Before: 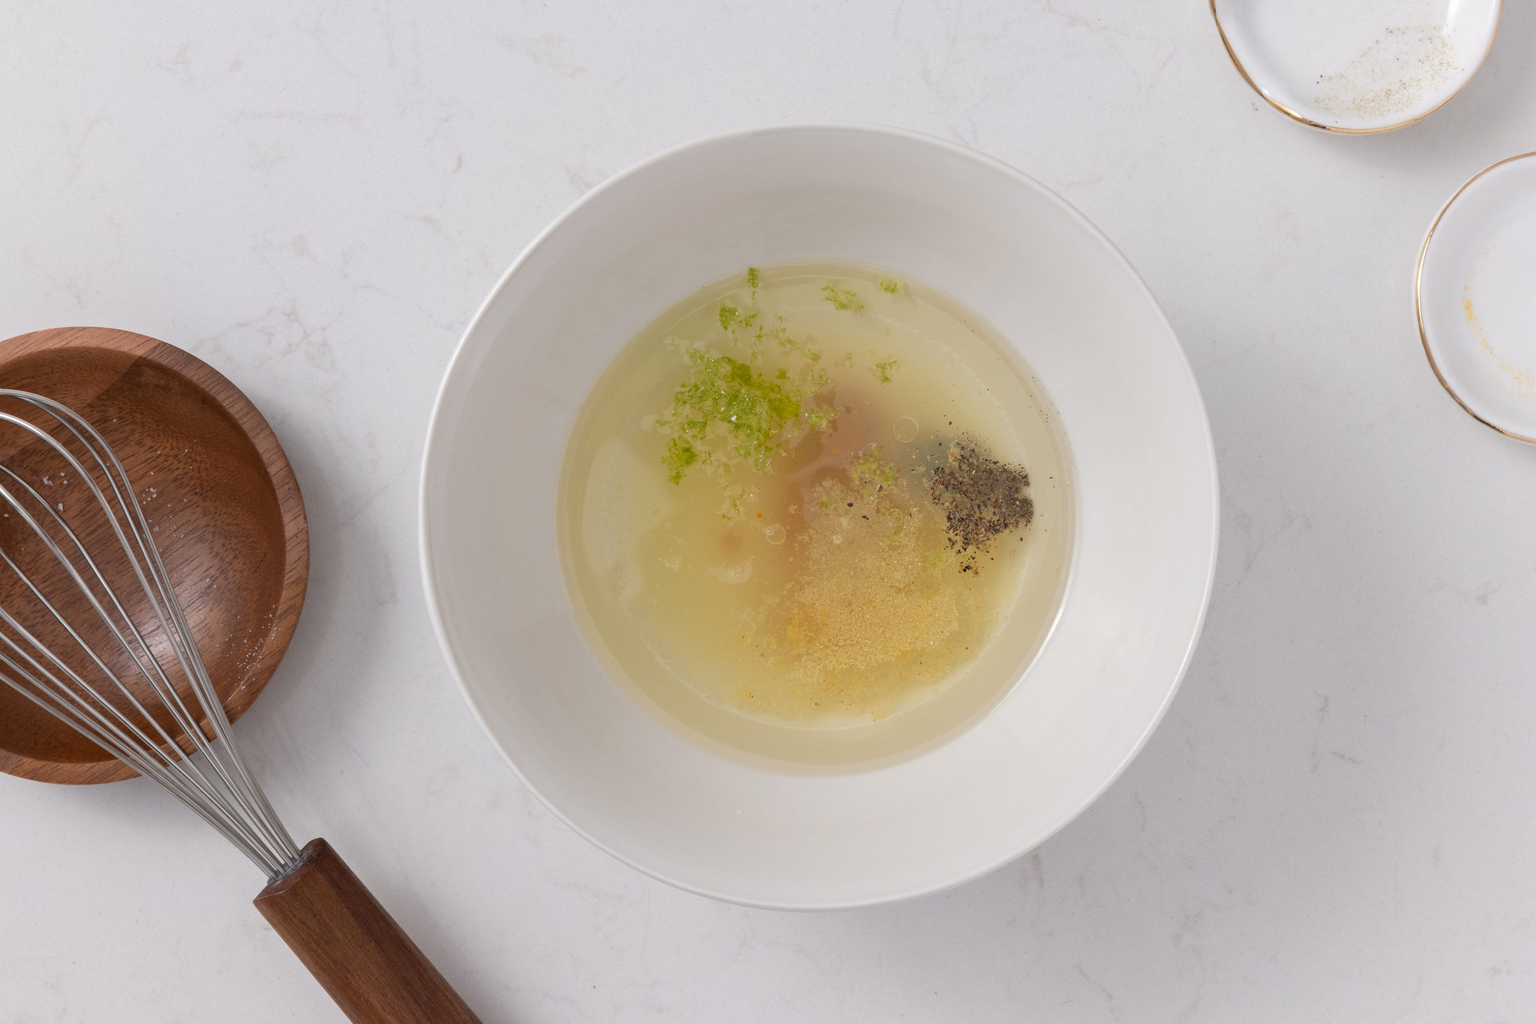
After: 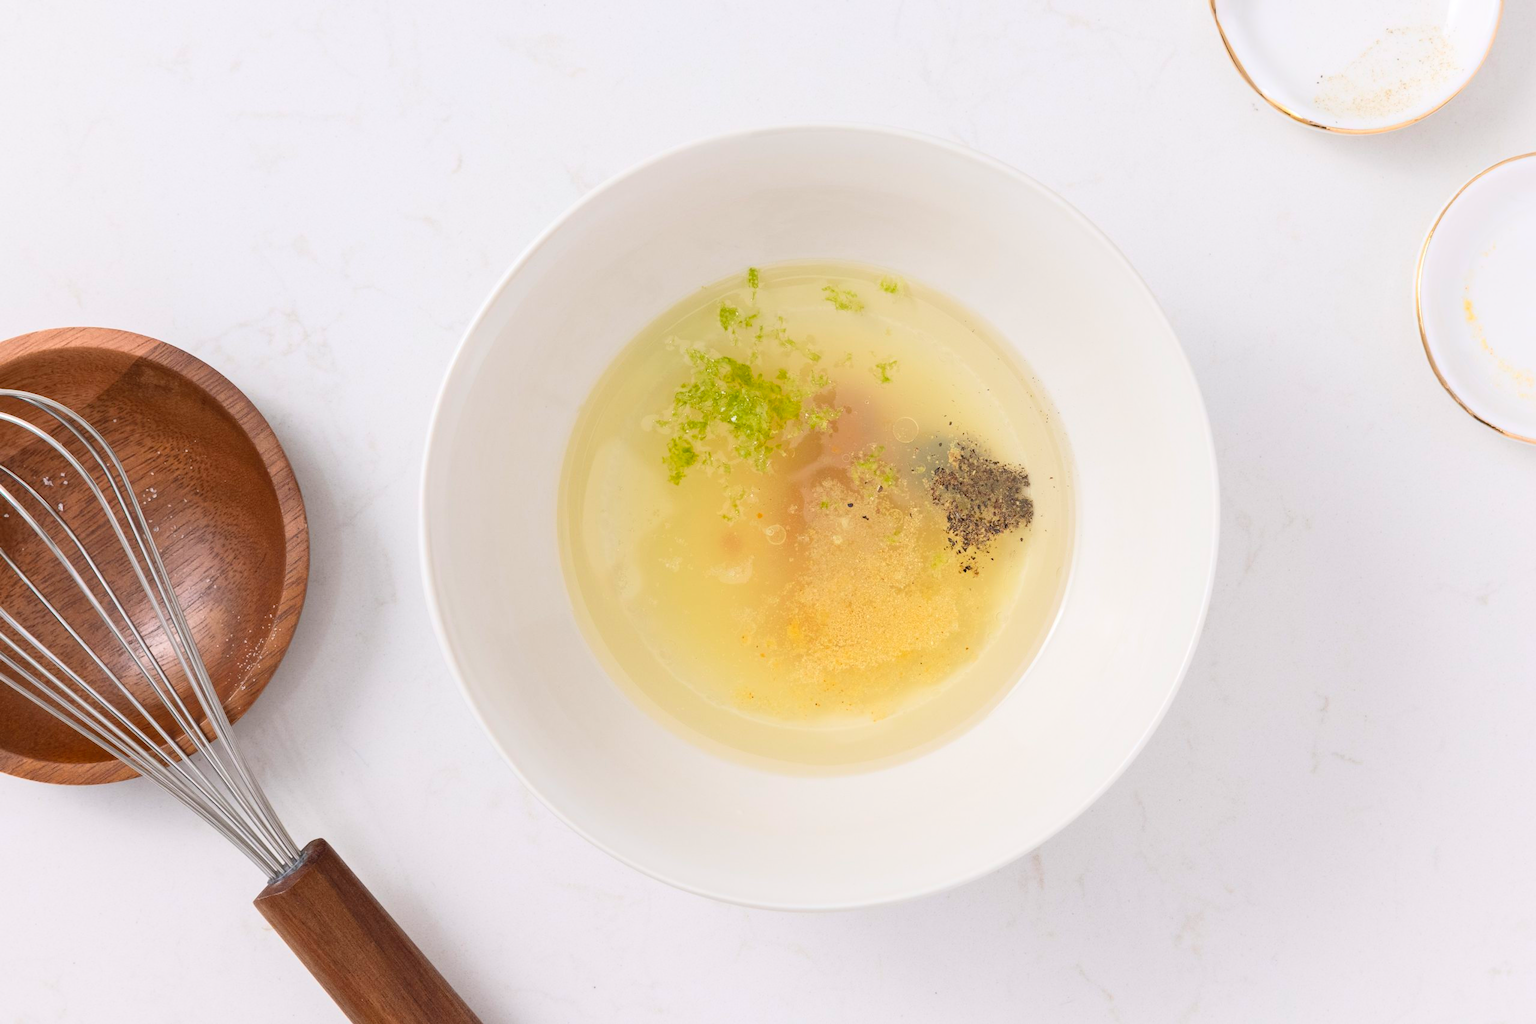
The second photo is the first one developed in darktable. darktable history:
contrast brightness saturation: contrast 0.24, brightness 0.267, saturation 0.384
